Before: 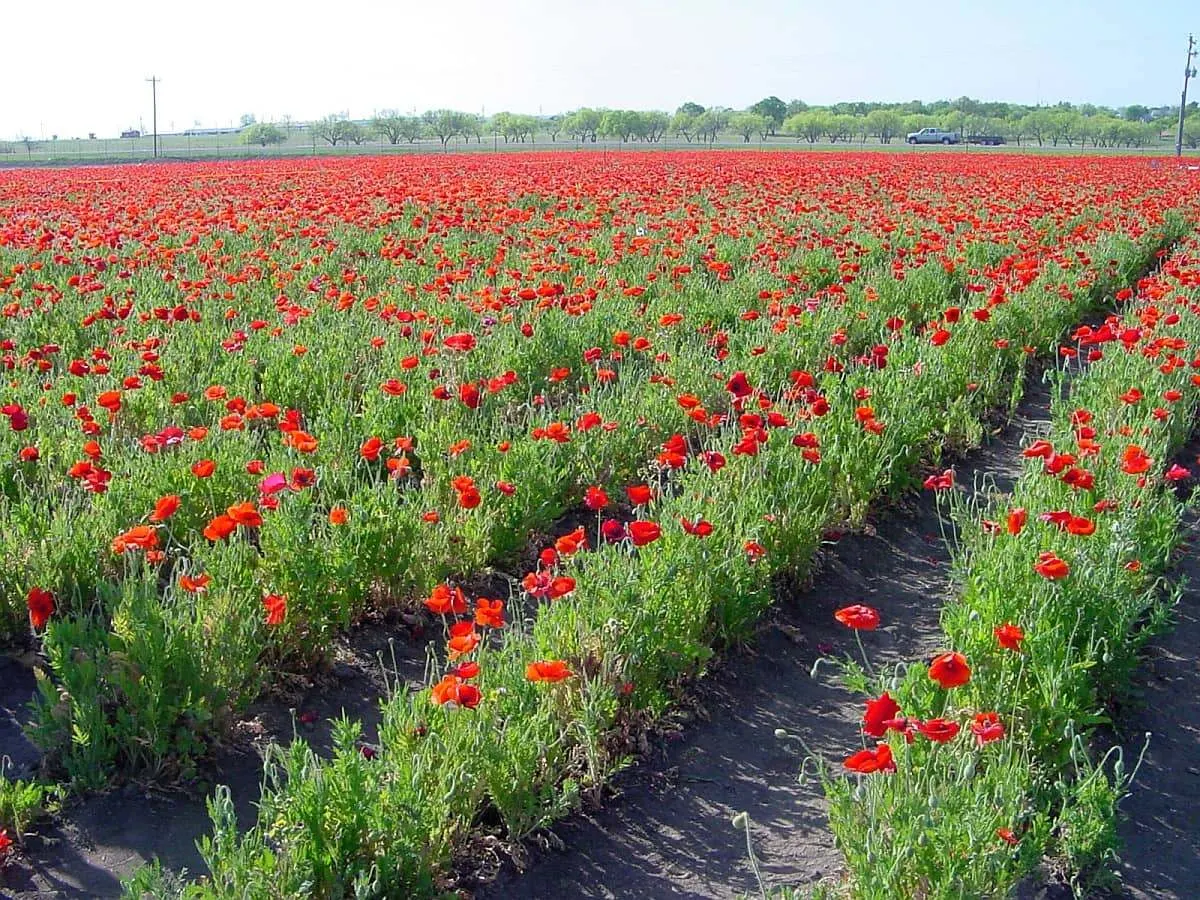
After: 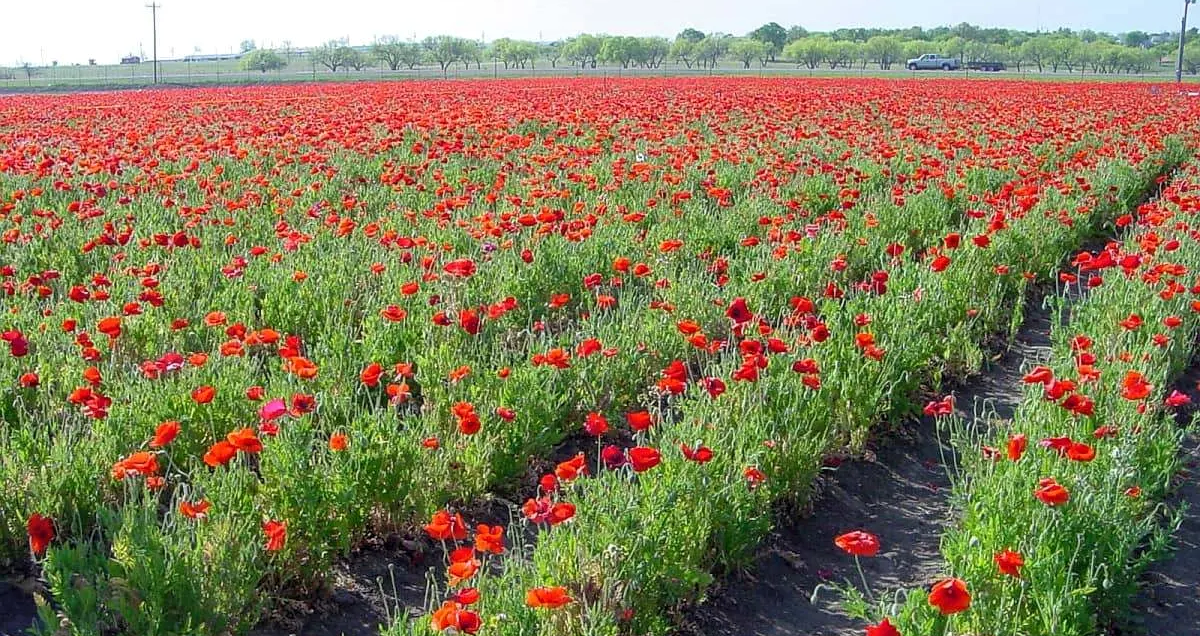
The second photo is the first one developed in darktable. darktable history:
crop and rotate: top 8.293%, bottom 20.996%
local contrast: detail 115%
